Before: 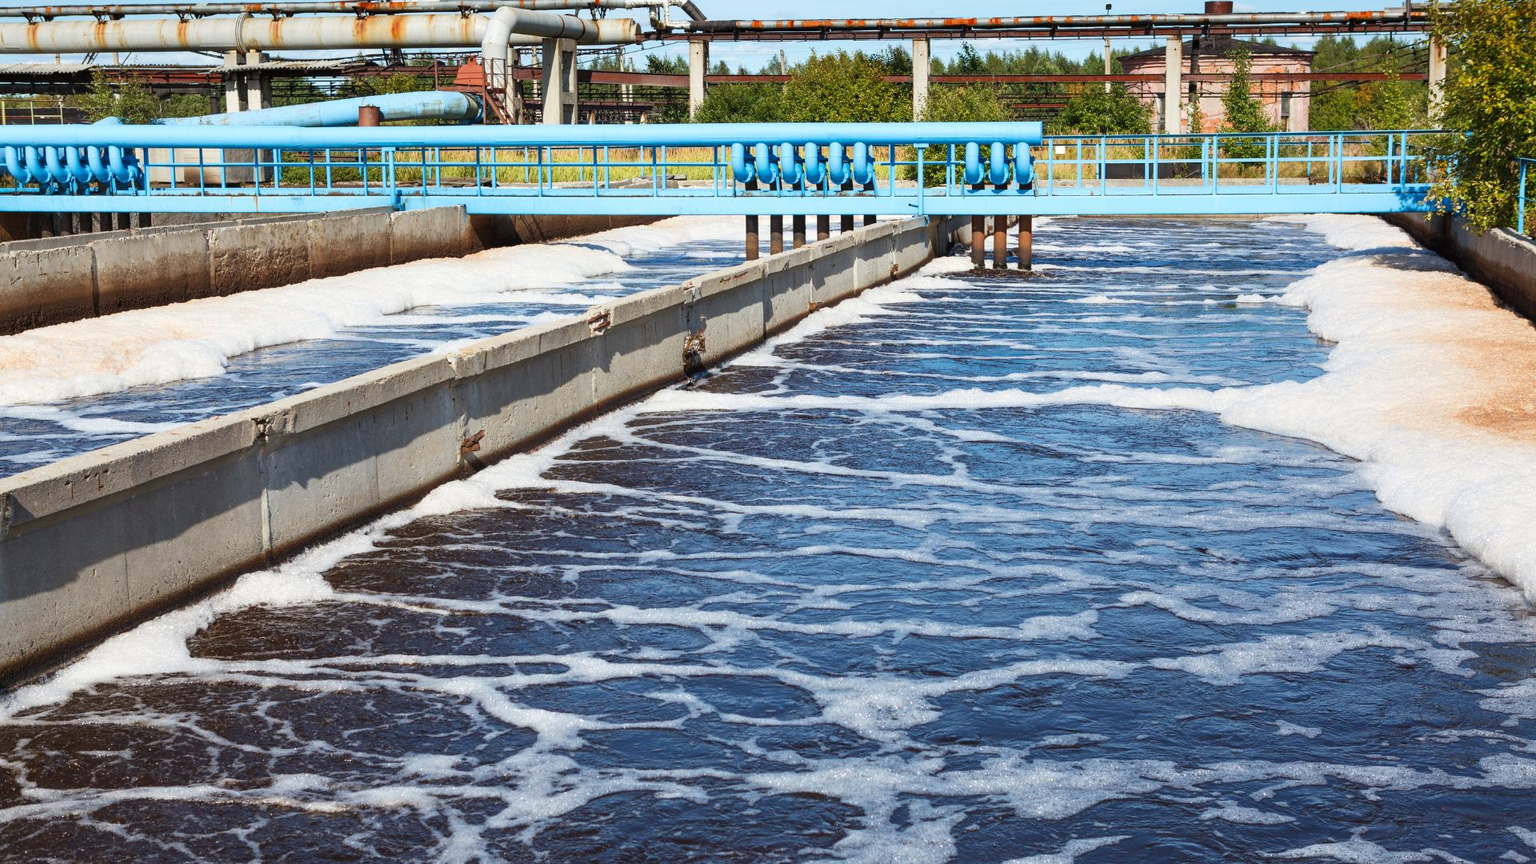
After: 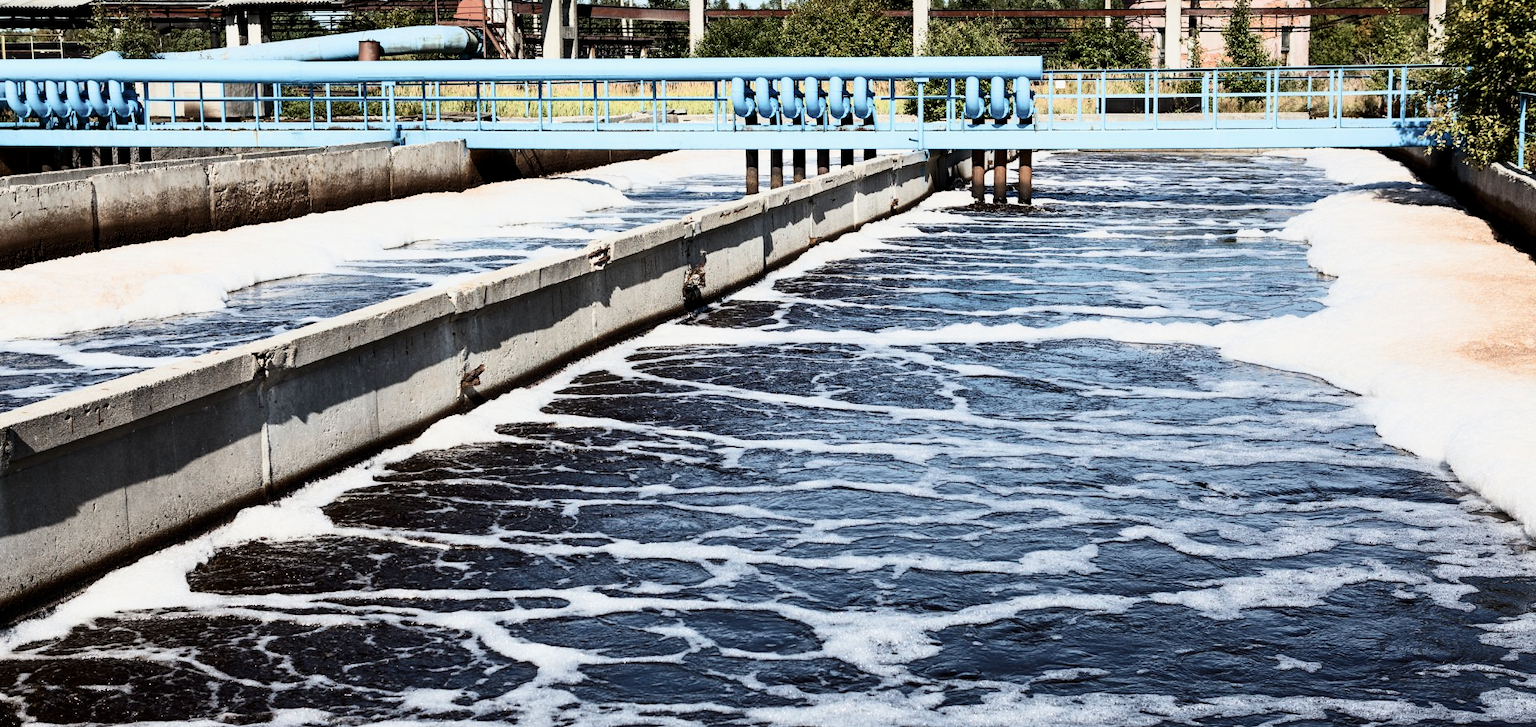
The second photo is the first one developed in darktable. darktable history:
filmic rgb: middle gray luminance 10.17%, black relative exposure -8.63 EV, white relative exposure 3.31 EV, target black luminance 0%, hardness 5.2, latitude 44.56%, contrast 1.312, highlights saturation mix 6.39%, shadows ↔ highlights balance 24.59%
crop: top 7.625%, bottom 8.167%
contrast brightness saturation: contrast 0.251, saturation -0.309
